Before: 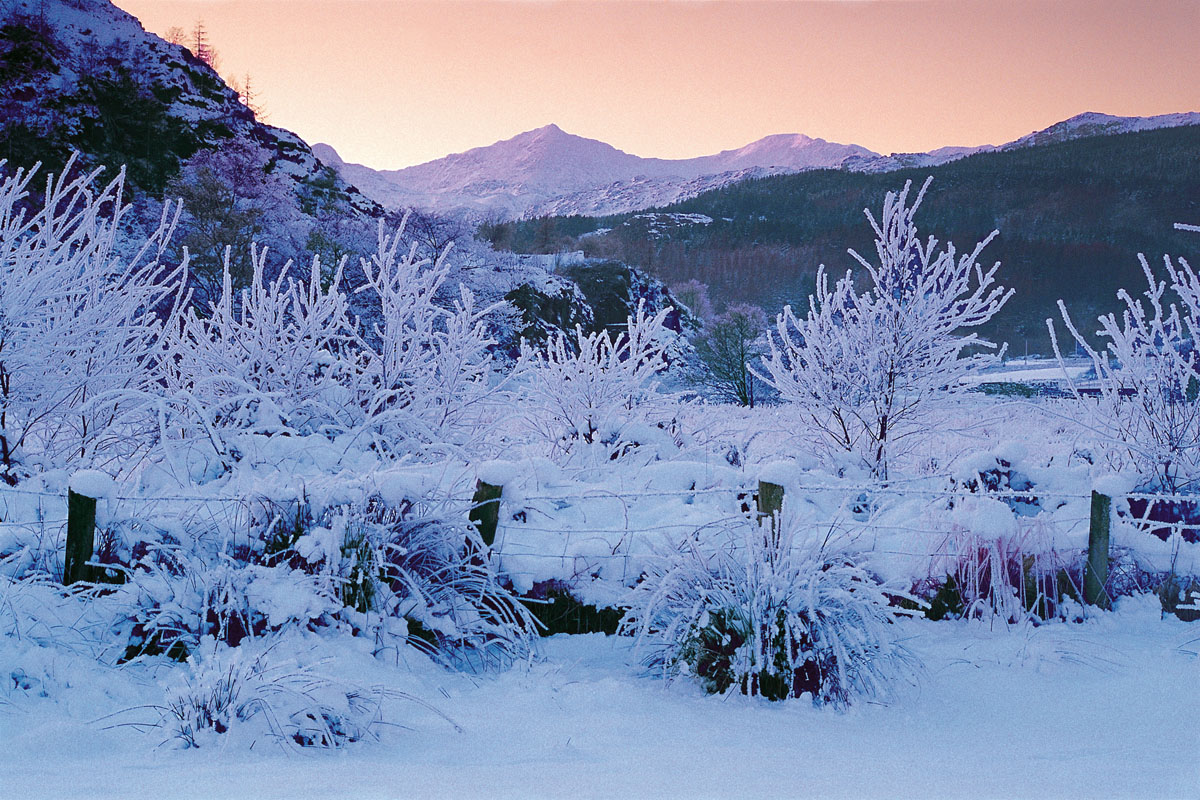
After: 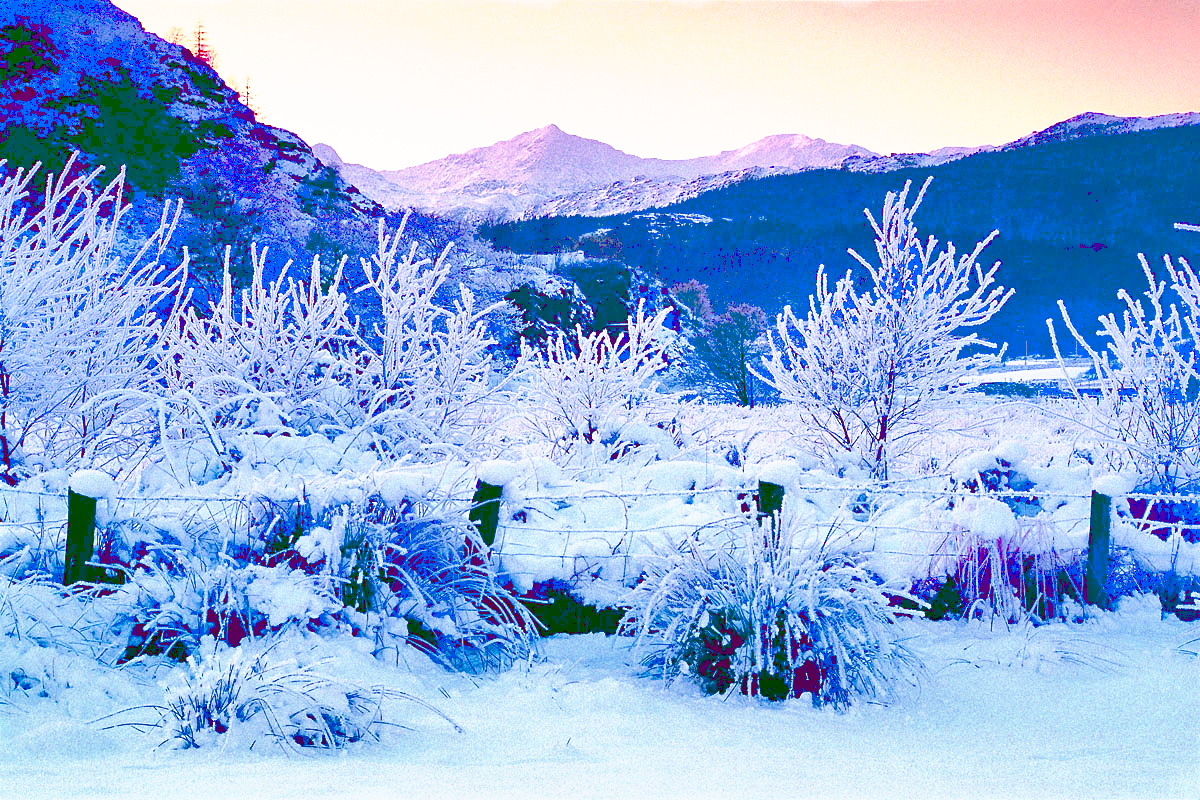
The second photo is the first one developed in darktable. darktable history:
contrast brightness saturation: contrast 0.197, brightness 0.158, saturation 0.219
shadows and highlights: low approximation 0.01, soften with gaussian
tone curve: curves: ch0 [(0, 0) (0.003, 0.326) (0.011, 0.332) (0.025, 0.352) (0.044, 0.378) (0.069, 0.4) (0.1, 0.416) (0.136, 0.432) (0.177, 0.468) (0.224, 0.509) (0.277, 0.554) (0.335, 0.6) (0.399, 0.642) (0.468, 0.693) (0.543, 0.753) (0.623, 0.818) (0.709, 0.897) (0.801, 0.974) (0.898, 0.991) (1, 1)], preserve colors none
exposure: black level correction 0.099, exposure -0.094 EV, compensate highlight preservation false
